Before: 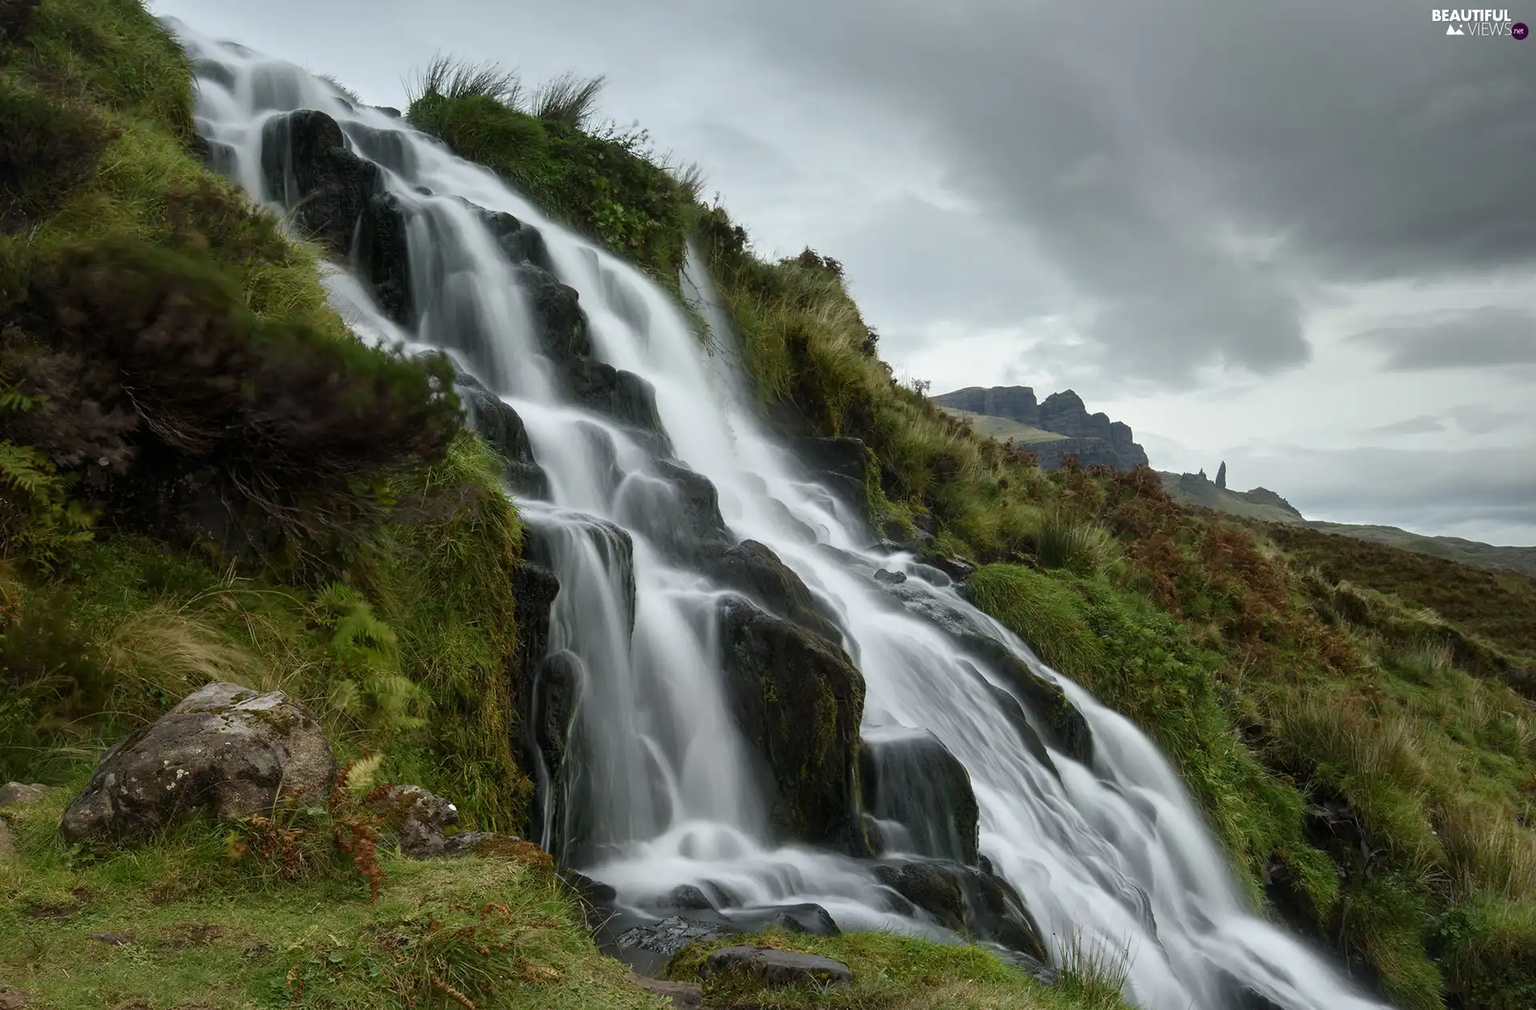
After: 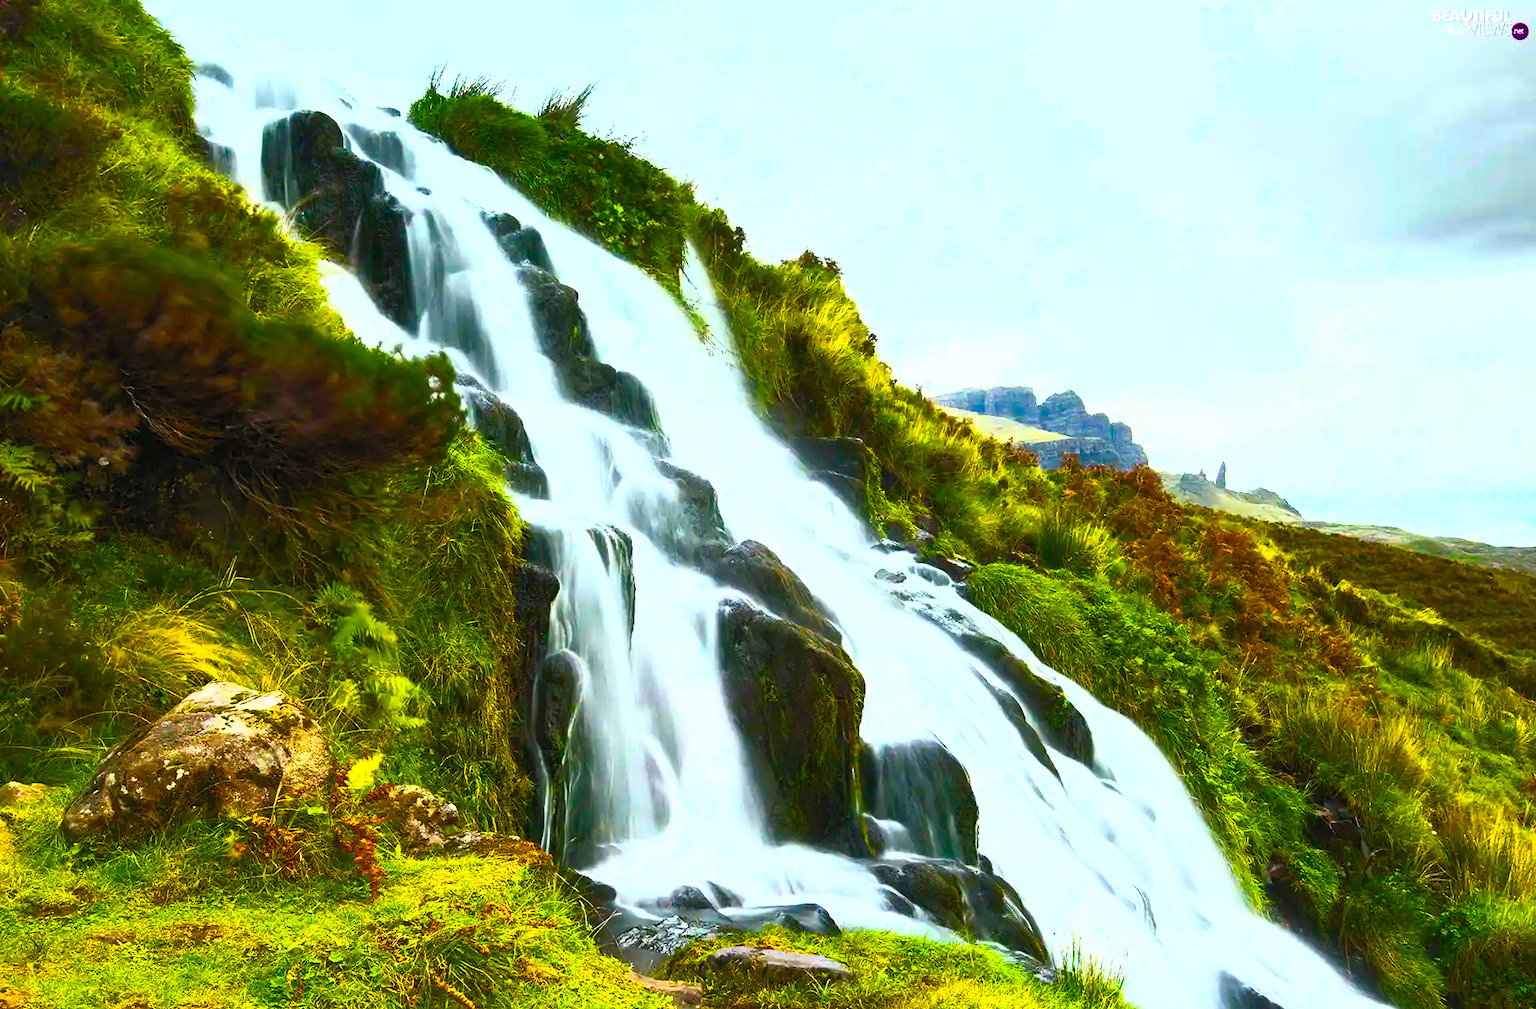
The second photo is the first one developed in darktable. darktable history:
color balance rgb: power › hue 307.85°, linear chroma grading › global chroma 33.017%, perceptual saturation grading › global saturation 56.247%, perceptual saturation grading › highlights -50.489%, perceptual saturation grading › mid-tones 40.513%, perceptual saturation grading › shadows 30.594%, perceptual brilliance grading › global brilliance 20.544%, global vibrance 15.19%
contrast brightness saturation: contrast 0.834, brightness 0.607, saturation 0.595
tone curve: curves: ch0 [(0, 0) (0.003, 0.022) (0.011, 0.025) (0.025, 0.032) (0.044, 0.055) (0.069, 0.089) (0.1, 0.133) (0.136, 0.18) (0.177, 0.231) (0.224, 0.291) (0.277, 0.35) (0.335, 0.42) (0.399, 0.496) (0.468, 0.561) (0.543, 0.632) (0.623, 0.706) (0.709, 0.783) (0.801, 0.865) (0.898, 0.947) (1, 1)], color space Lab, independent channels, preserve colors none
